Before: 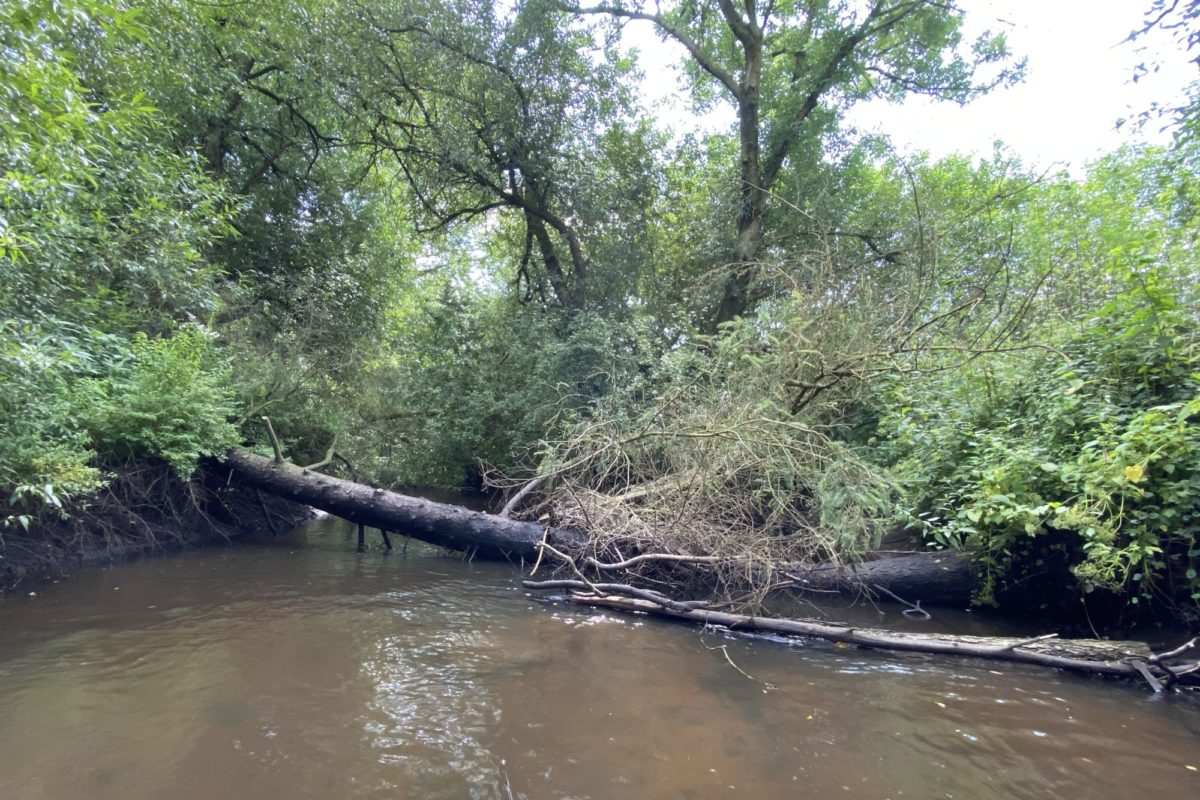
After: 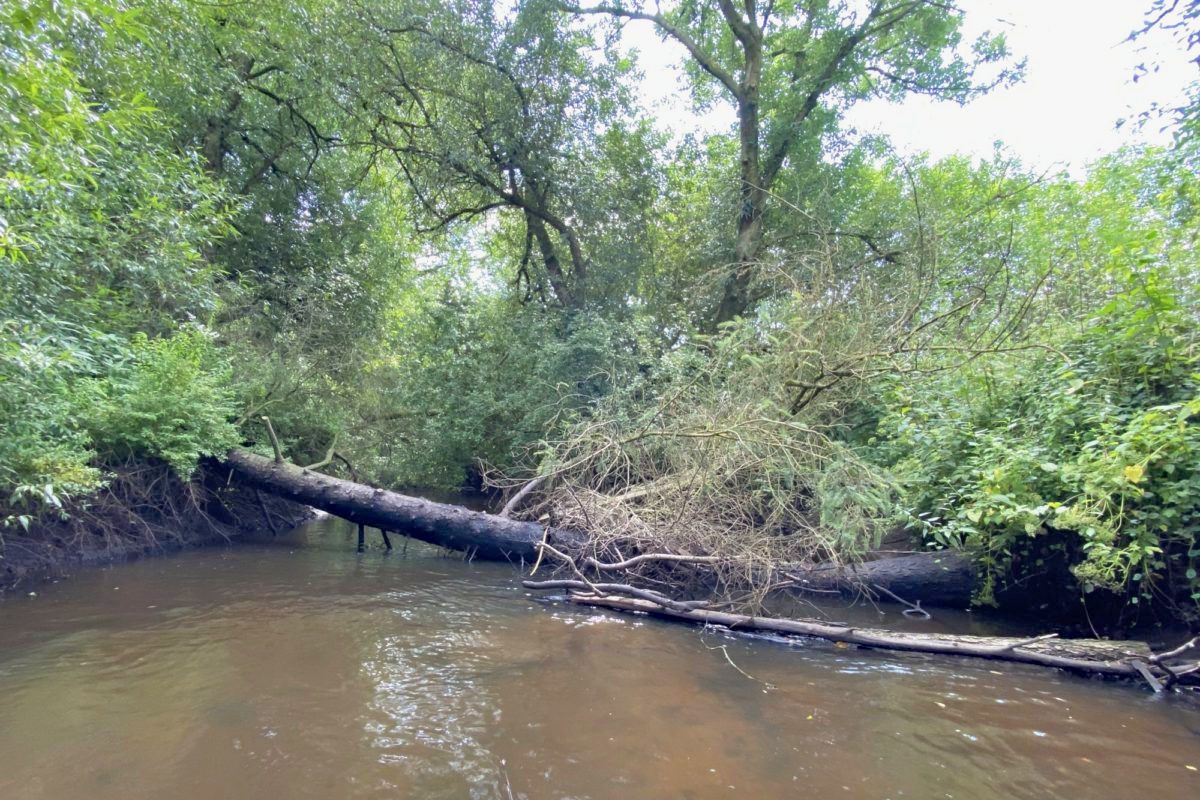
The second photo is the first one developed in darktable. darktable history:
haze removal: adaptive false
base curve: curves: ch0 [(0, 0) (0.579, 0.807) (1, 1)], preserve colors none
tone equalizer: -8 EV 0.215 EV, -7 EV 0.425 EV, -6 EV 0.424 EV, -5 EV 0.219 EV, -3 EV -0.28 EV, -2 EV -0.404 EV, -1 EV -0.406 EV, +0 EV -0.235 EV, edges refinement/feathering 500, mask exposure compensation -1.57 EV, preserve details no
